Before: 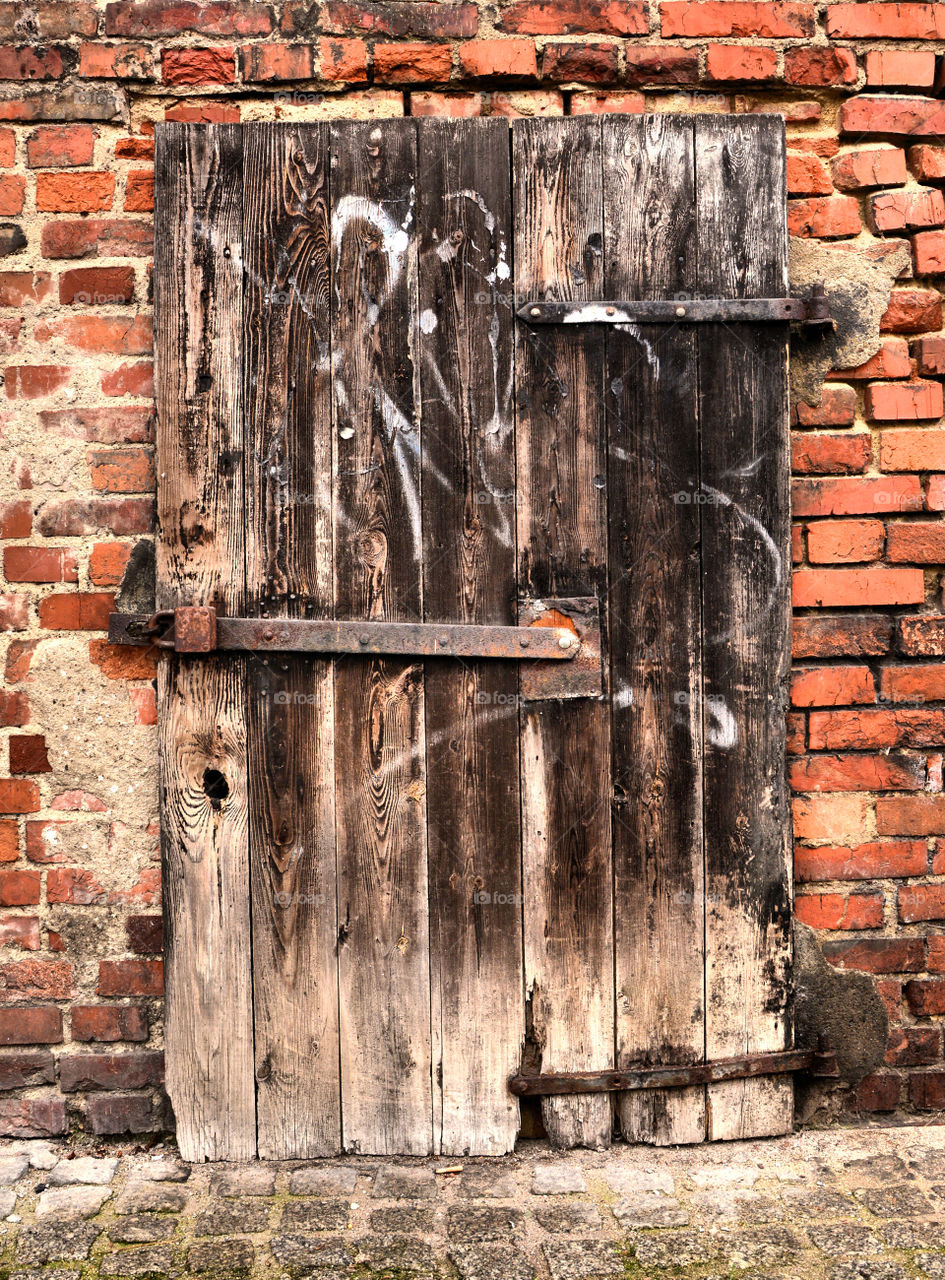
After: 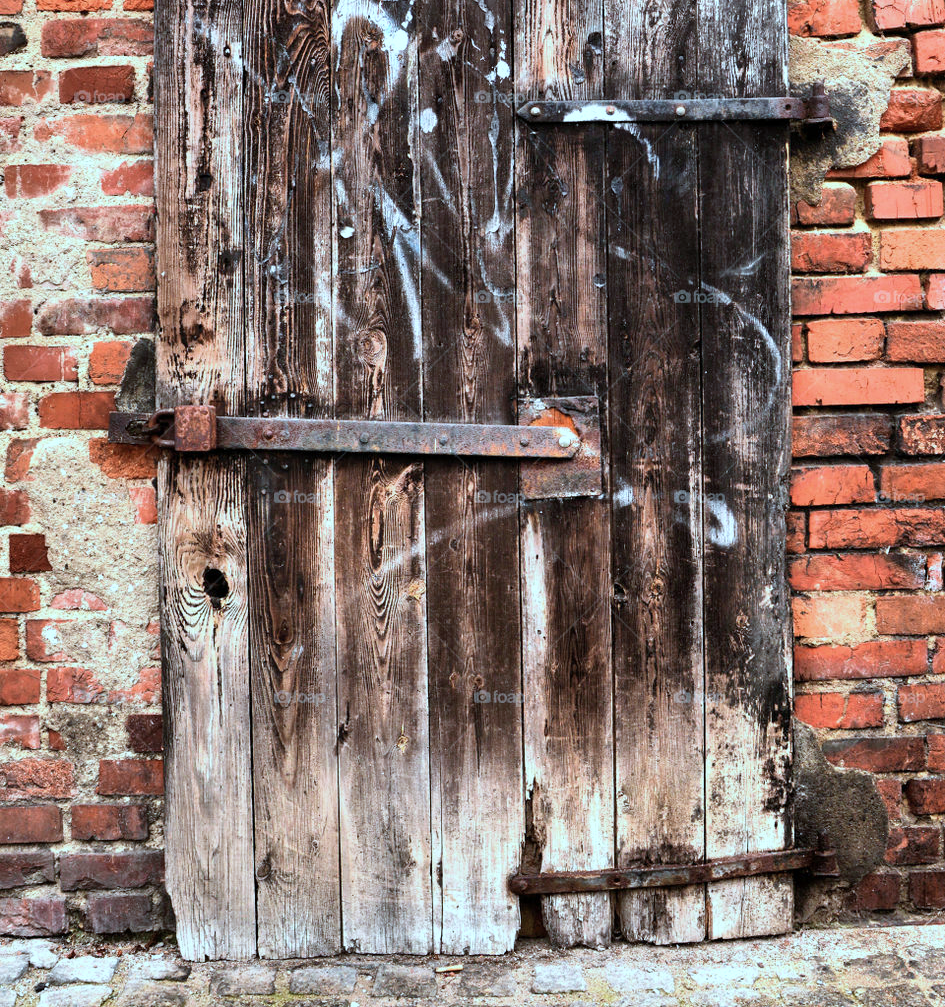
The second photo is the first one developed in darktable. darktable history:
crop and rotate: top 15.759%, bottom 5.517%
velvia: on, module defaults
color correction: highlights a* -10.53, highlights b* -19.2
